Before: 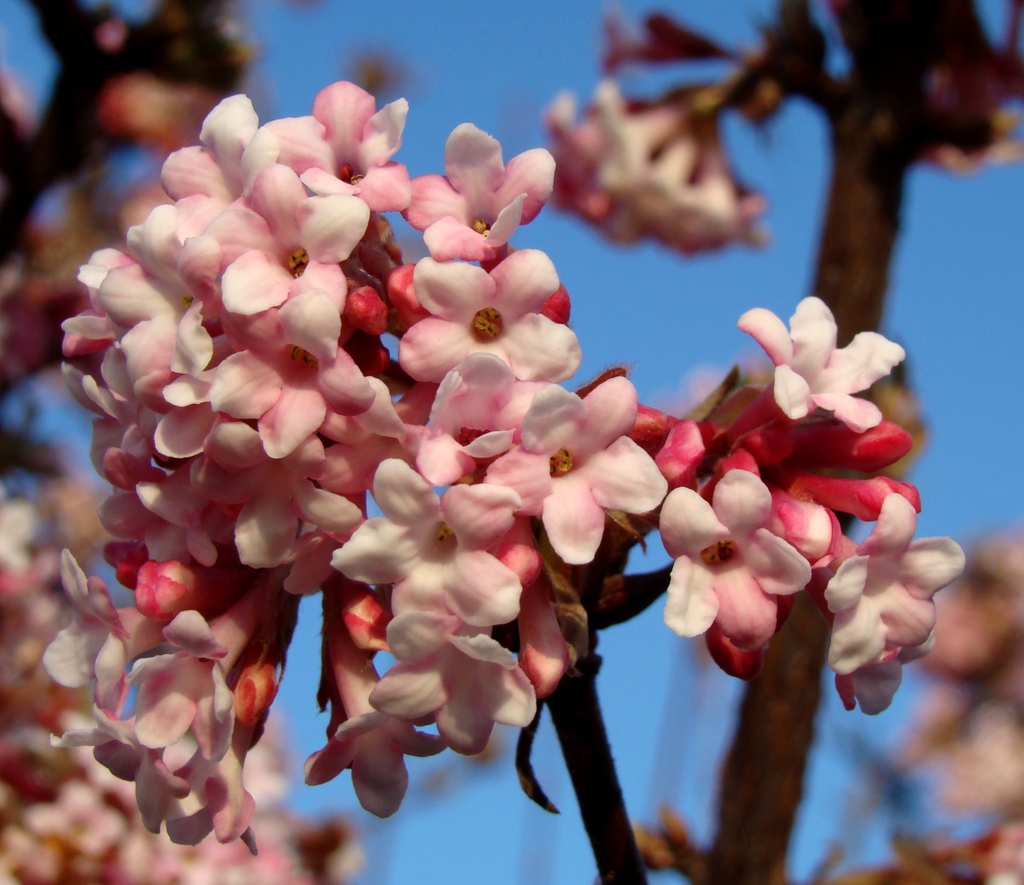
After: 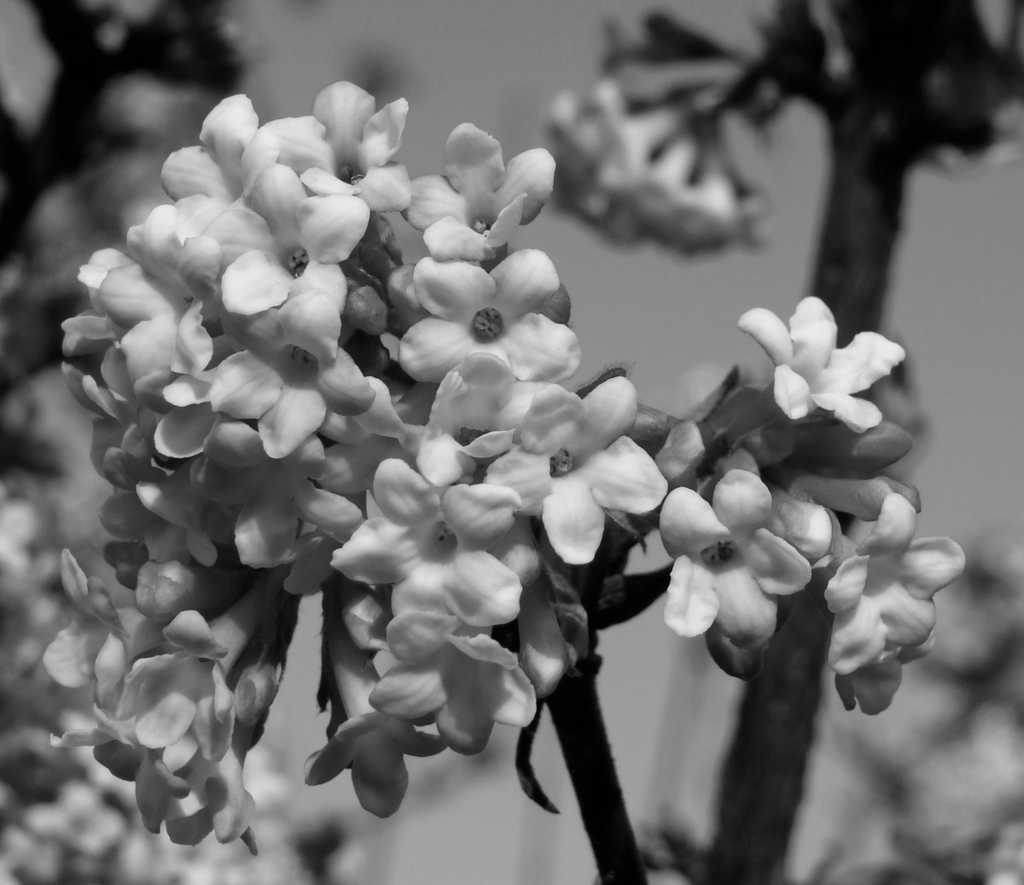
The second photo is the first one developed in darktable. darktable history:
monochrome: on, module defaults
exposure: black level correction 0, compensate exposure bias true, compensate highlight preservation false
